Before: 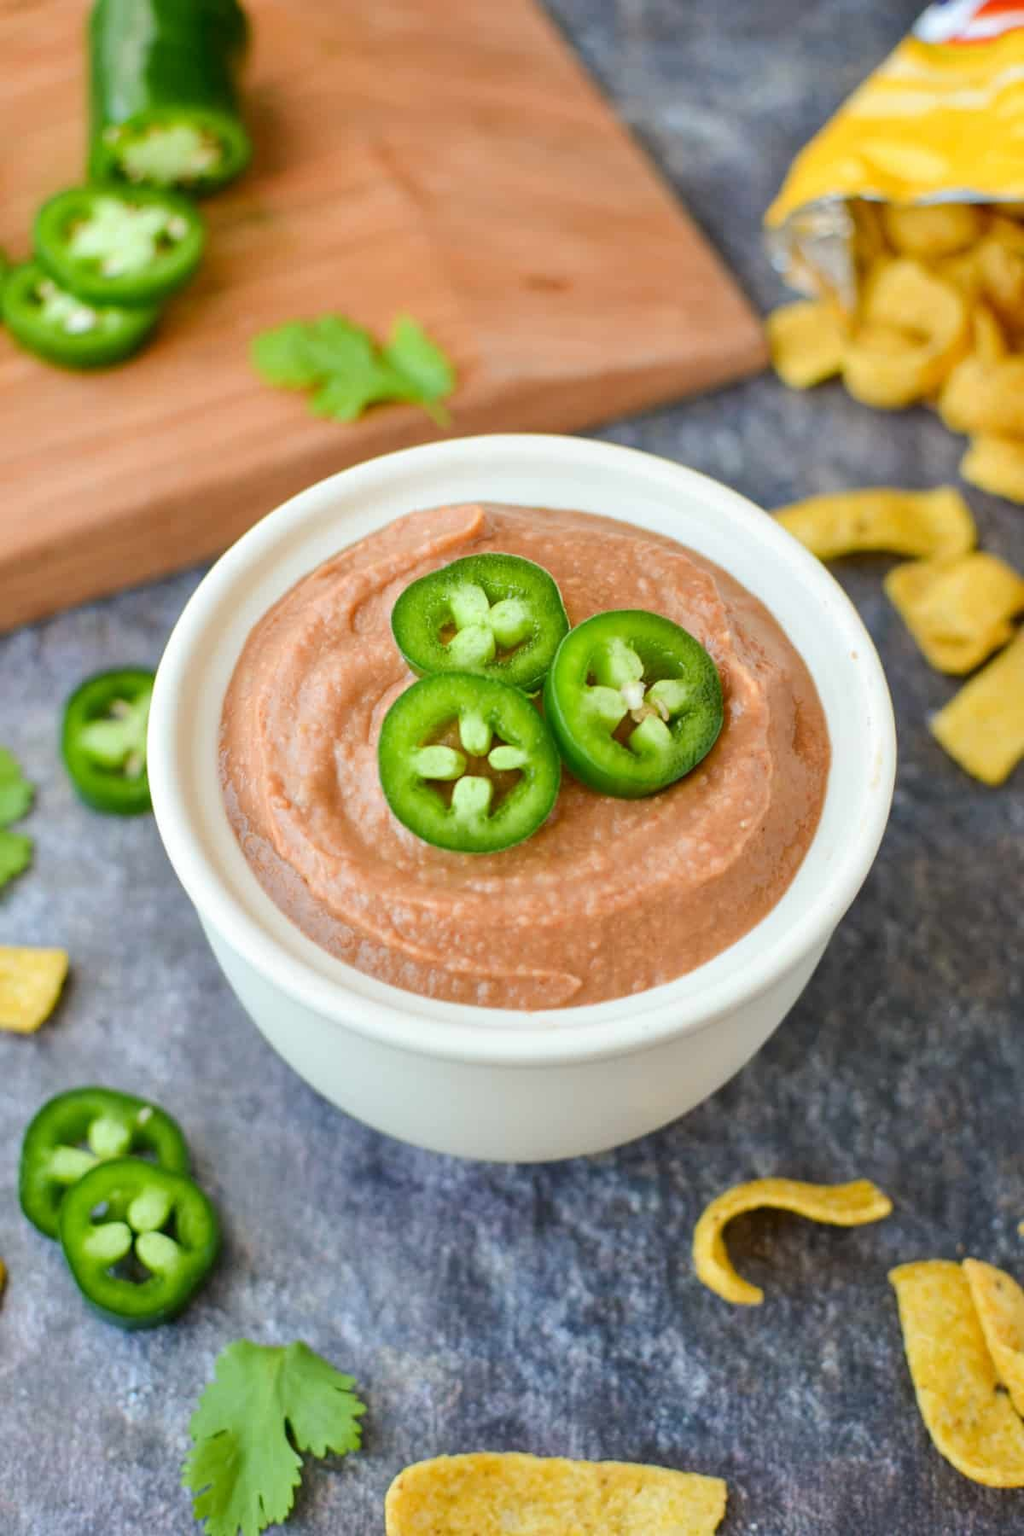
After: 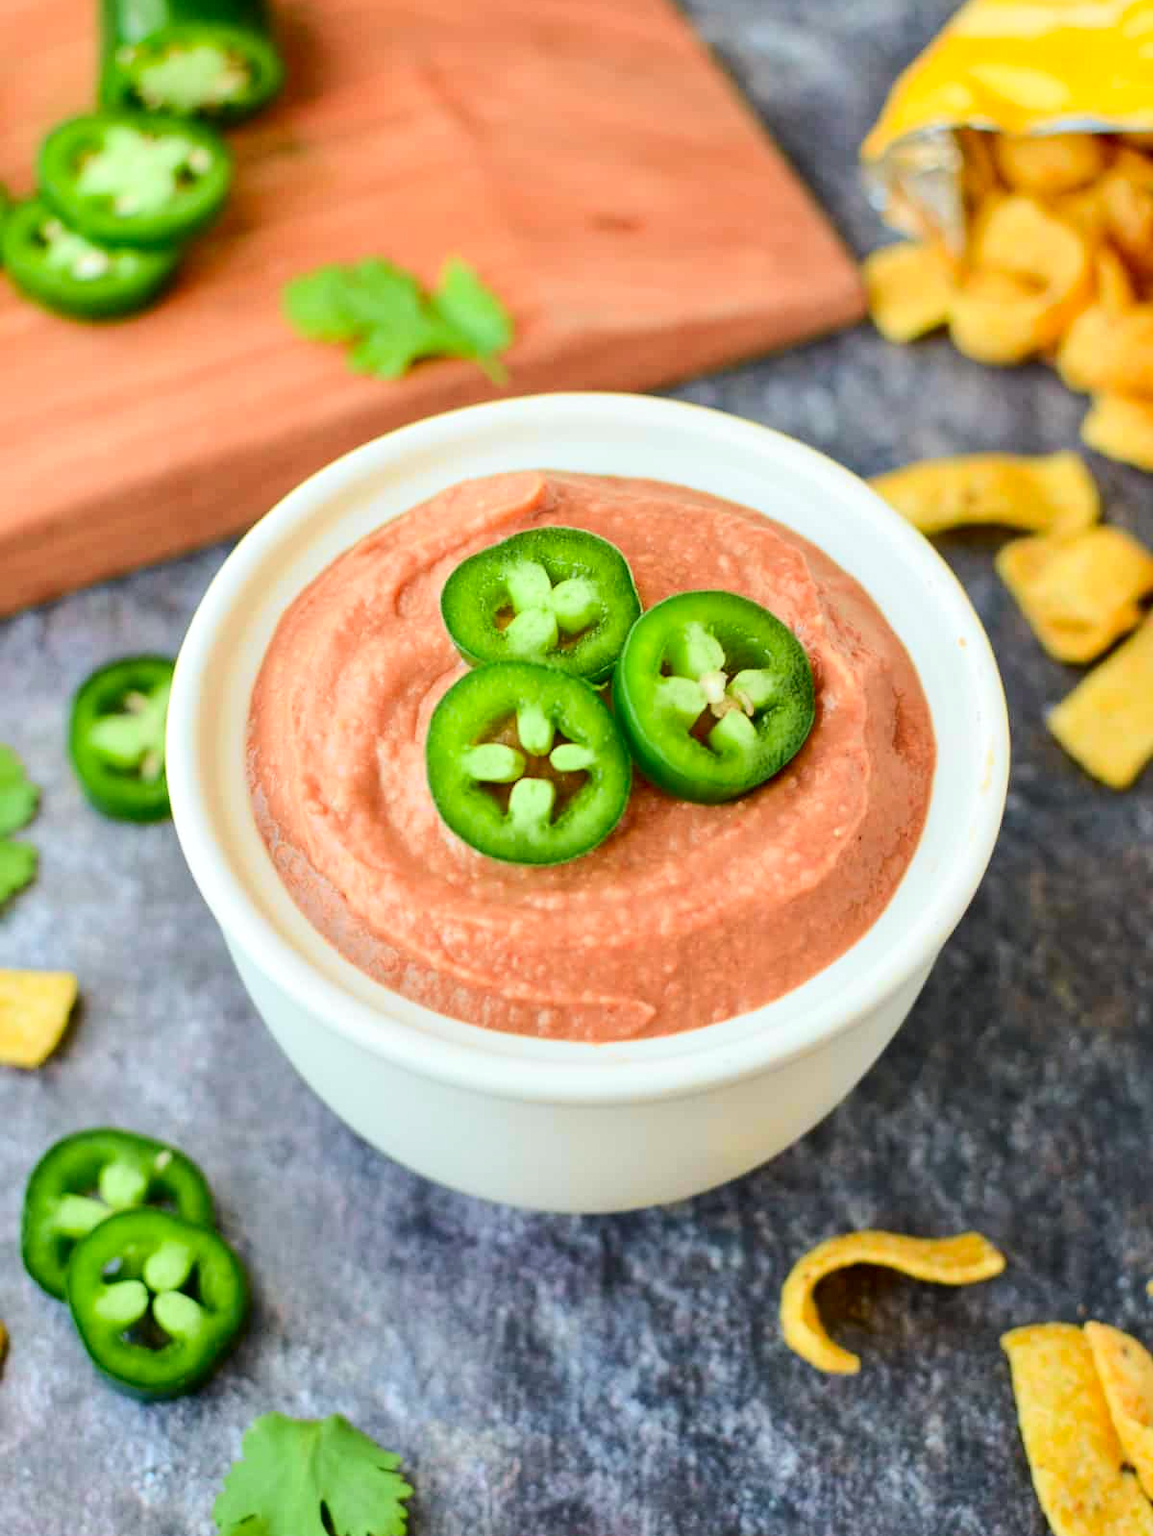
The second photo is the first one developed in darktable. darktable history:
tone curve: curves: ch0 [(0, 0) (0.058, 0.027) (0.214, 0.183) (0.304, 0.288) (0.51, 0.549) (0.658, 0.7) (0.741, 0.775) (0.844, 0.866) (0.986, 0.957)]; ch1 [(0, 0) (0.172, 0.123) (0.312, 0.296) (0.437, 0.429) (0.471, 0.469) (0.502, 0.5) (0.513, 0.515) (0.572, 0.603) (0.617, 0.653) (0.68, 0.724) (0.889, 0.924) (1, 1)]; ch2 [(0, 0) (0.411, 0.424) (0.489, 0.49) (0.502, 0.5) (0.517, 0.519) (0.549, 0.578) (0.604, 0.628) (0.693, 0.686) (1, 1)], color space Lab, independent channels, preserve colors none
tone equalizer: on, module defaults
crop and rotate: top 5.609%, bottom 5.609%
color balance: contrast 8.5%, output saturation 105%
